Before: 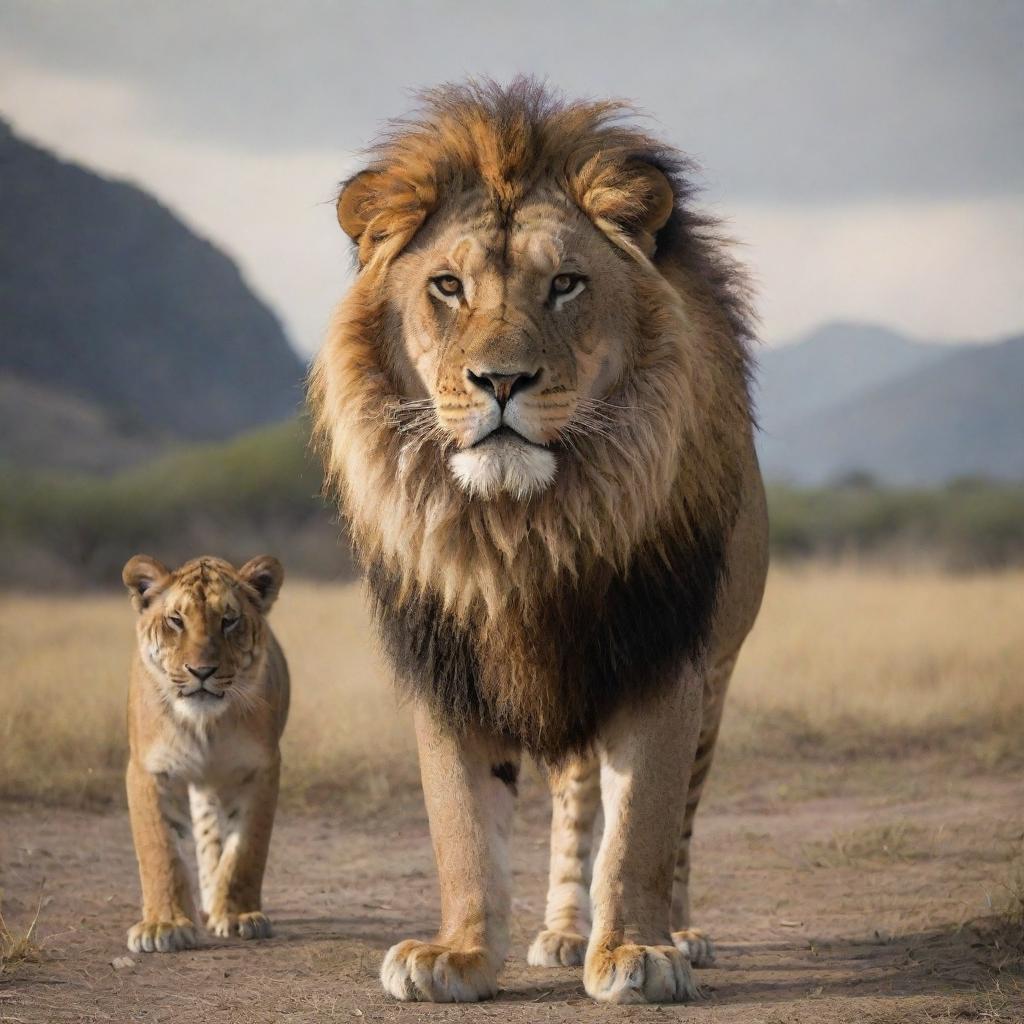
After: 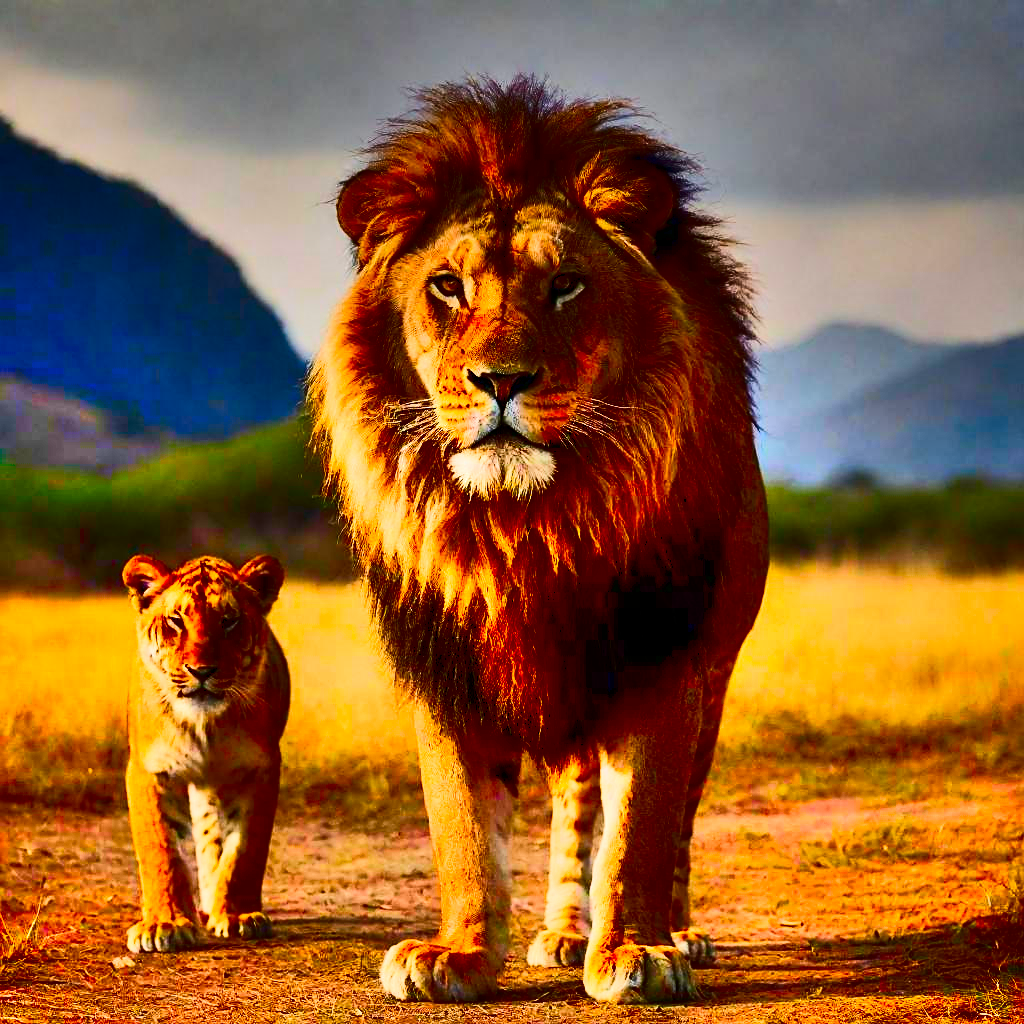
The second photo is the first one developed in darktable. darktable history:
shadows and highlights: radius 123.98, shadows 100, white point adjustment -3, highlights -100, highlights color adjustment 89.84%, soften with gaussian
contrast brightness saturation: brightness -1, saturation 1
sharpen: on, module defaults
